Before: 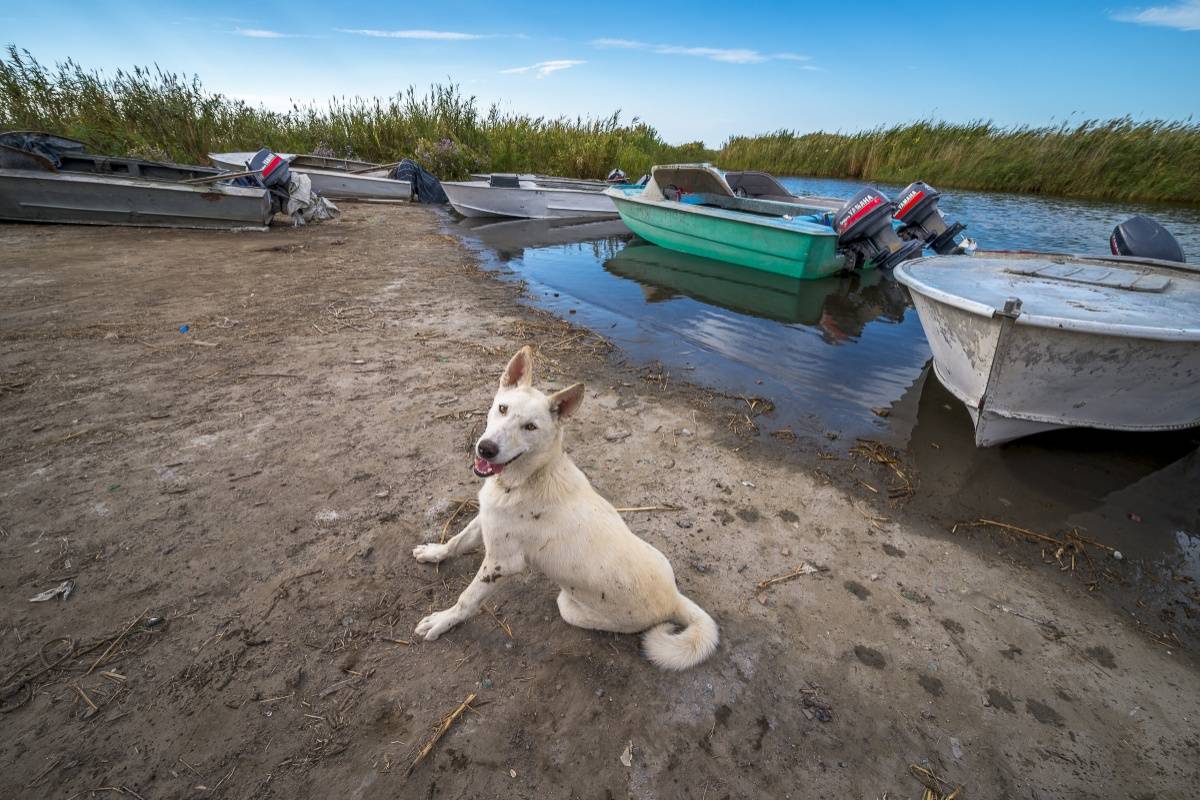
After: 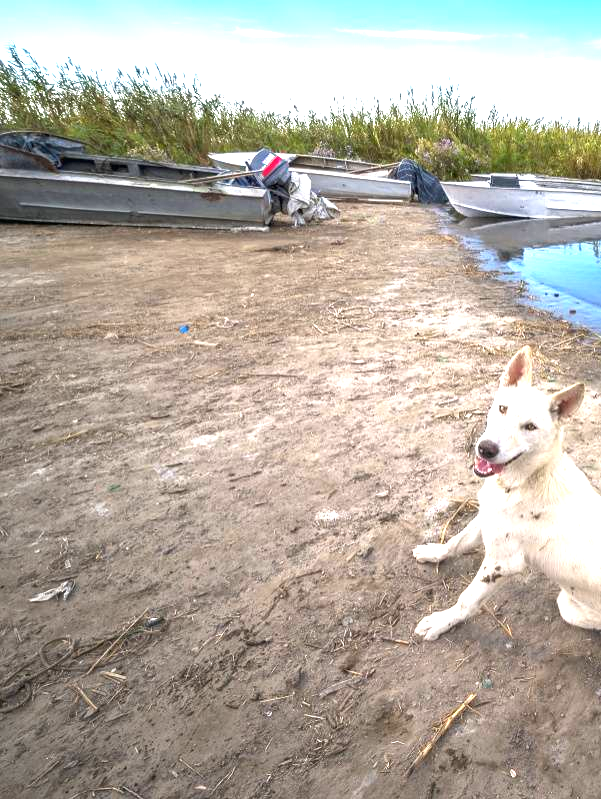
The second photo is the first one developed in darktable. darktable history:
crop and rotate: left 0.005%, top 0%, right 49.856%
exposure: black level correction 0, exposure 1.456 EV, compensate exposure bias true, compensate highlight preservation false
